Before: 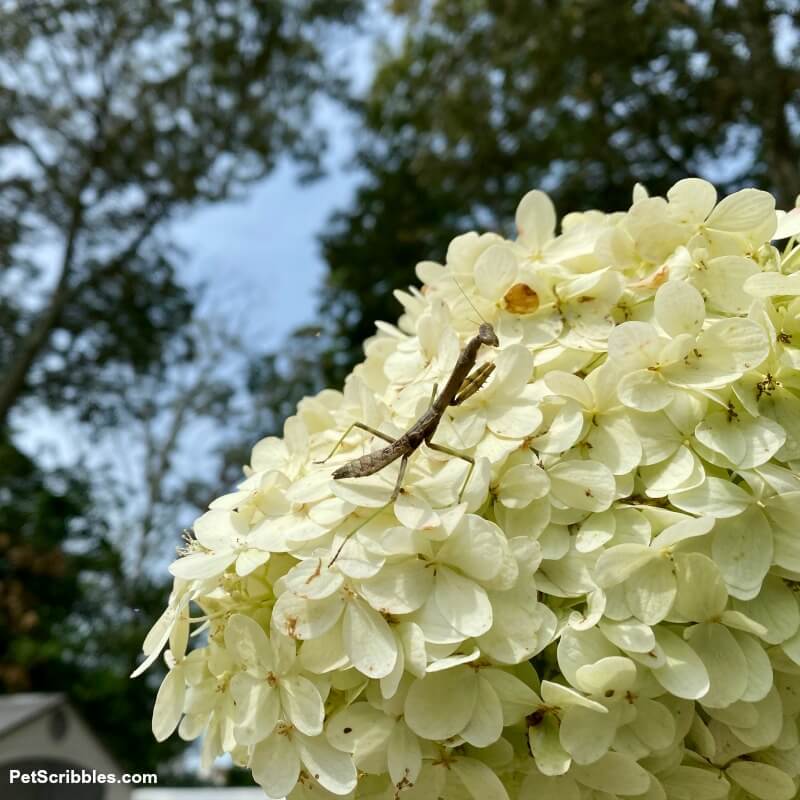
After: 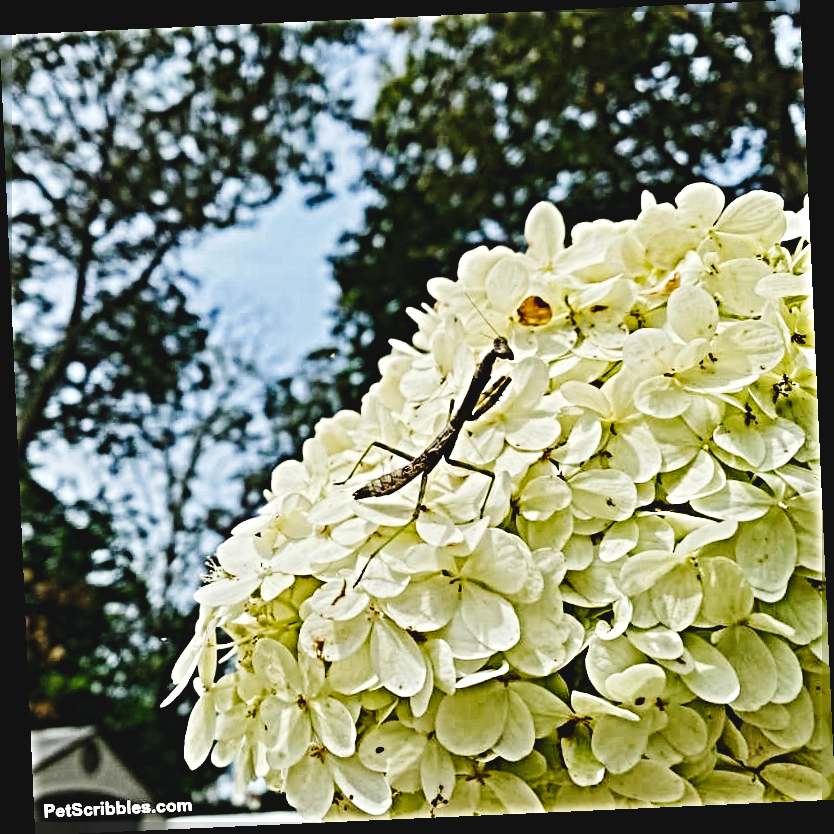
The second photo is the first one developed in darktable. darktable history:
base curve: curves: ch0 [(0, 0) (0.036, 0.025) (0.121, 0.166) (0.206, 0.329) (0.605, 0.79) (1, 1)], preserve colors none
contrast brightness saturation: contrast -0.11
sharpen: radius 6.3, amount 1.8, threshold 0
rotate and perspective: rotation -2.56°, automatic cropping off
